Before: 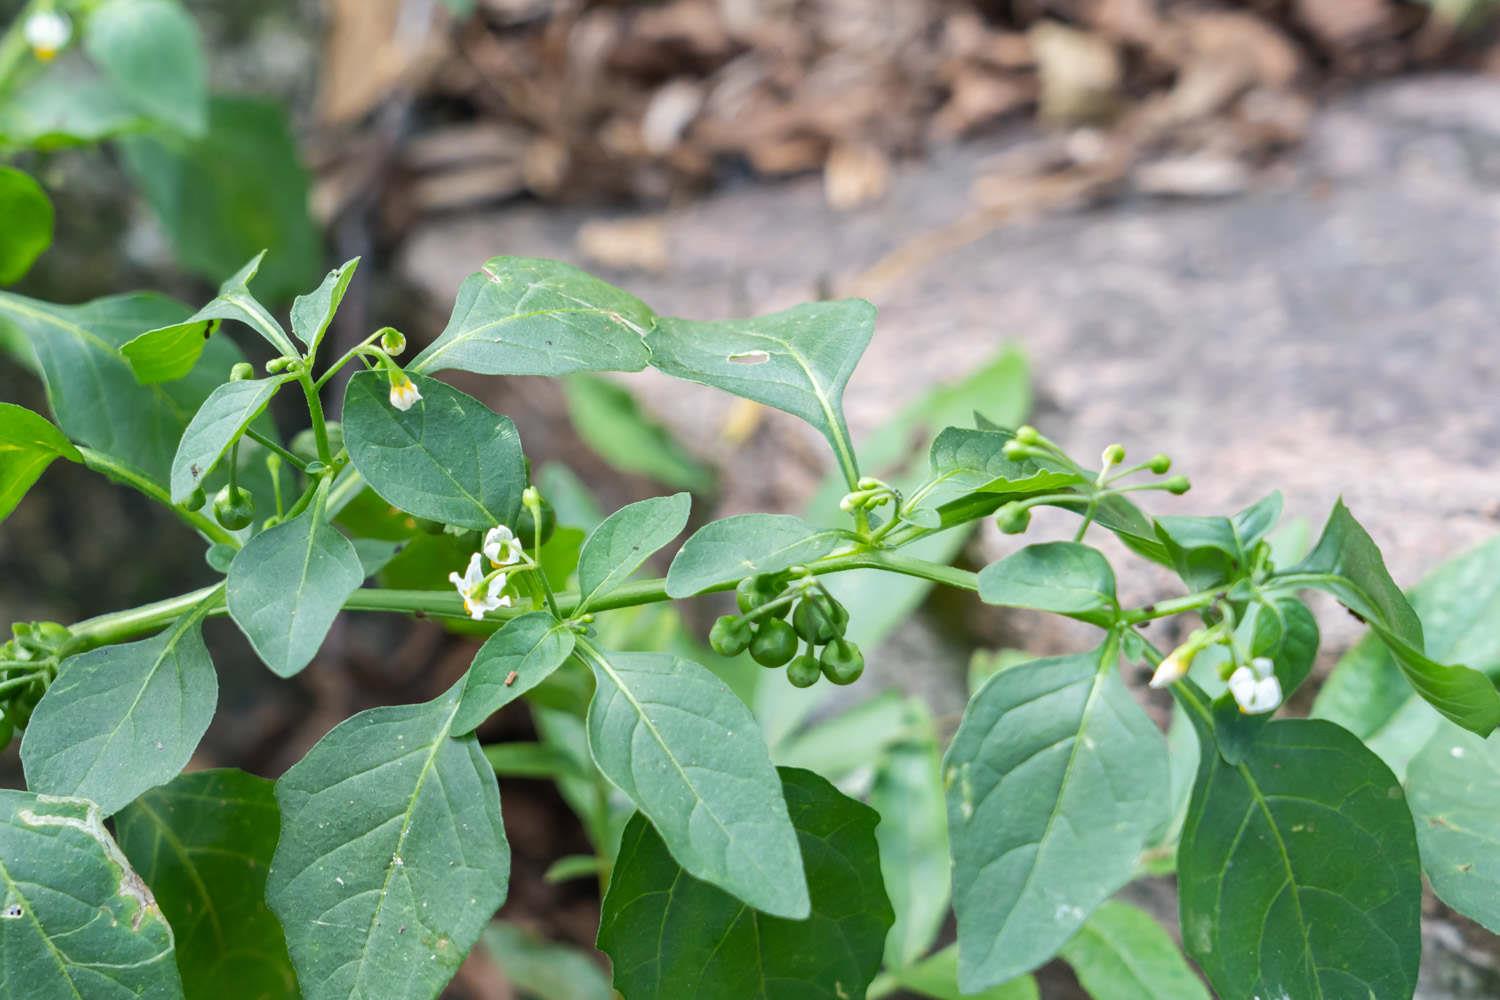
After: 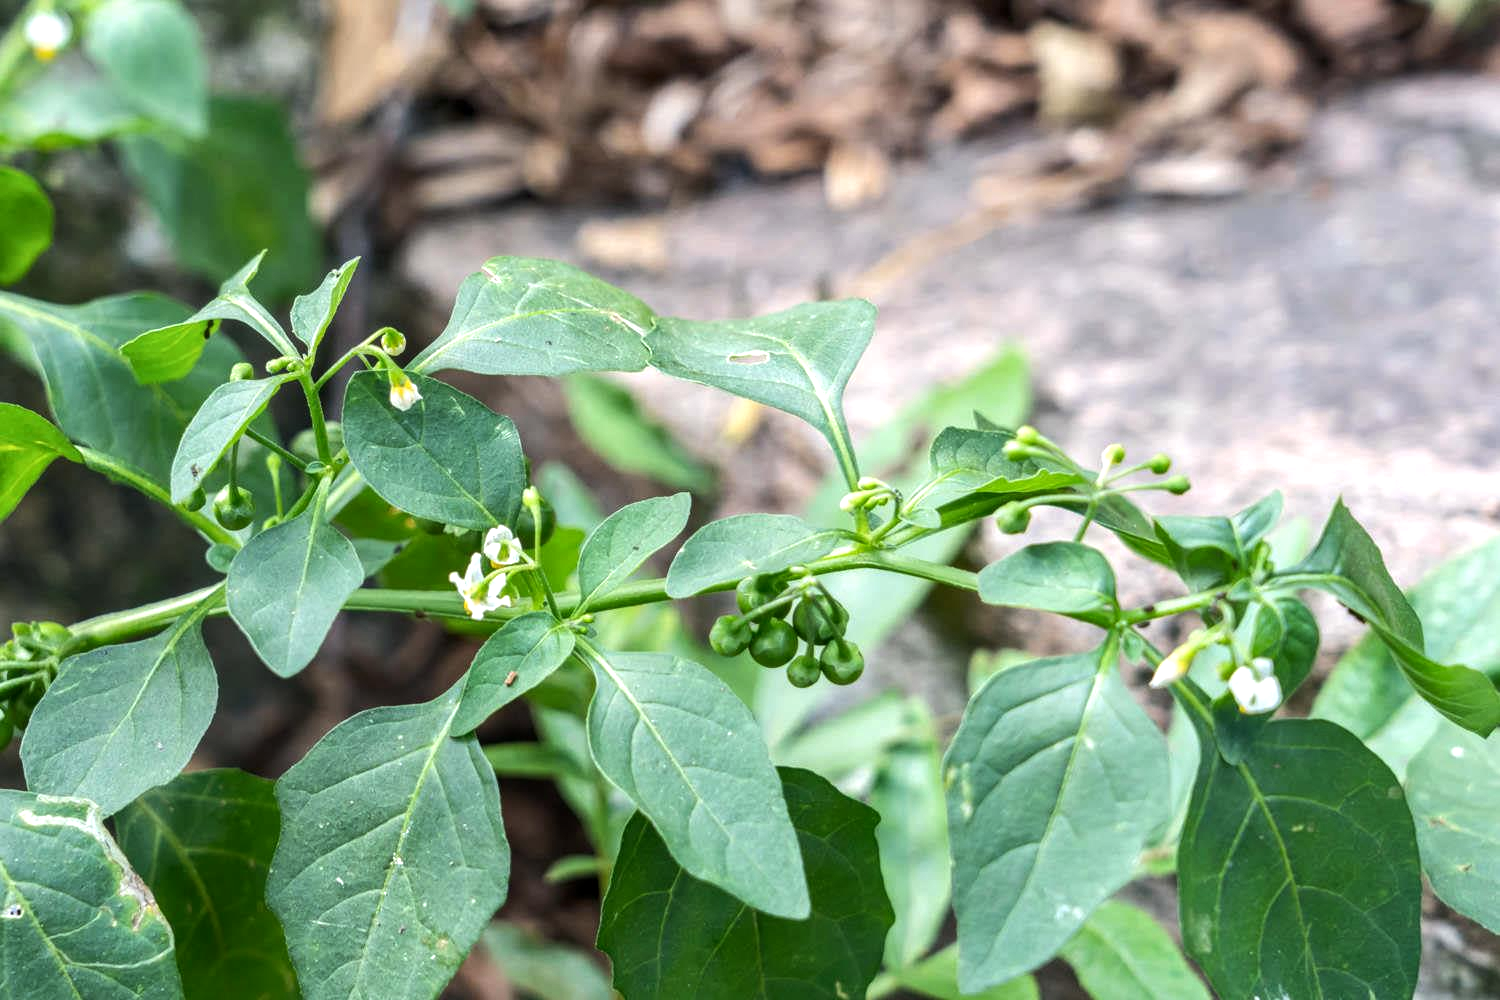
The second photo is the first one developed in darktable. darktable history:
local contrast: on, module defaults
tone equalizer: -8 EV -0.391 EV, -7 EV -0.366 EV, -6 EV -0.3 EV, -5 EV -0.235 EV, -3 EV 0.191 EV, -2 EV 0.319 EV, -1 EV 0.379 EV, +0 EV 0.44 EV, edges refinement/feathering 500, mask exposure compensation -1.57 EV, preserve details no
